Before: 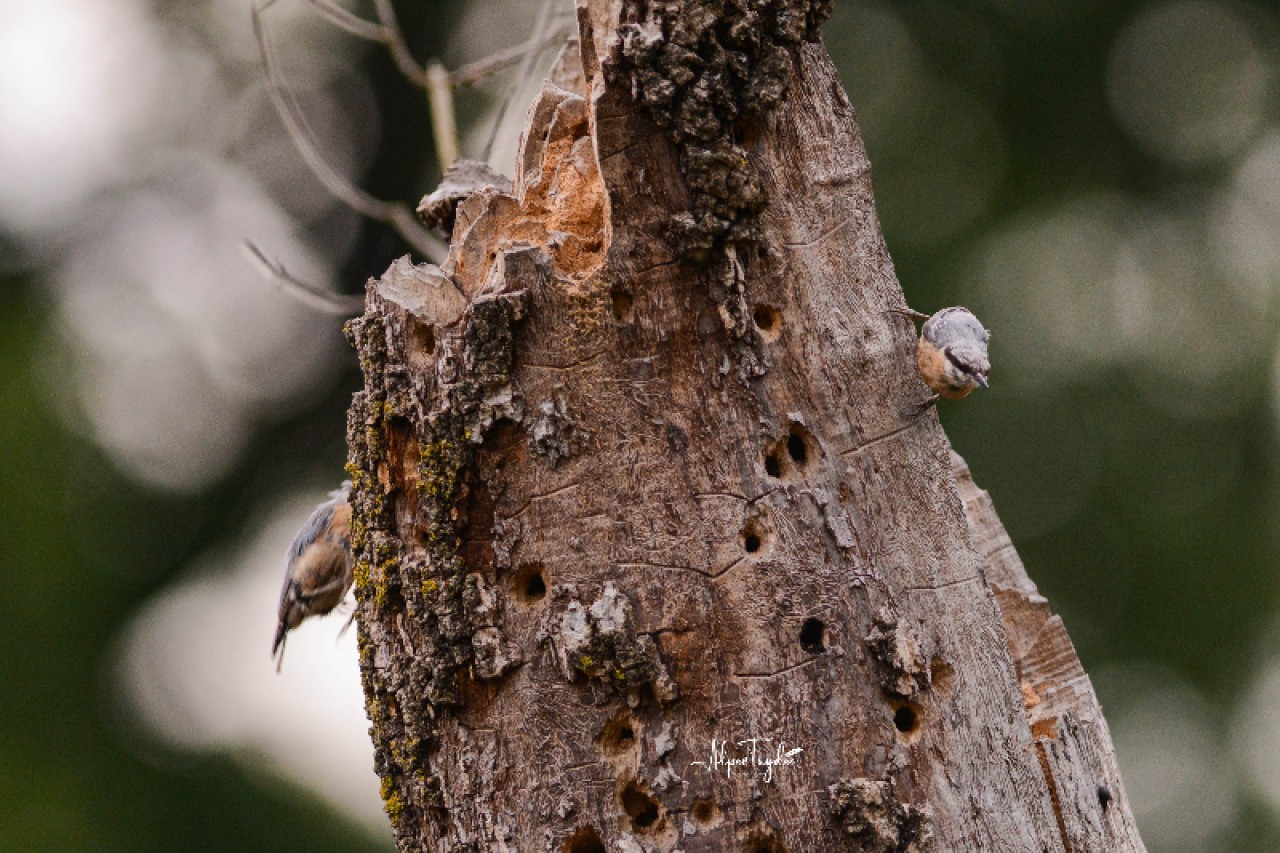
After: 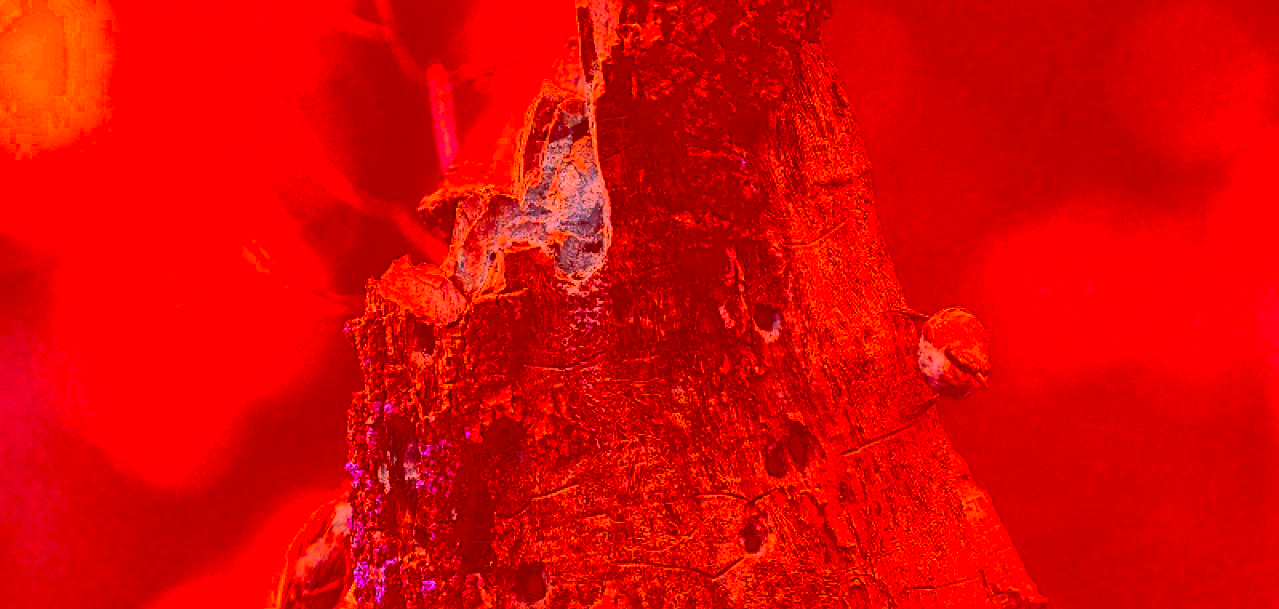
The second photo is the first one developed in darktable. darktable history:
crop: right 0.001%, bottom 28.57%
shadows and highlights: shadows 25.23, highlights -69.51, highlights color adjustment 78.99%
sharpen: amount 0.498
color correction: highlights a* -39.55, highlights b* -39.76, shadows a* -39.5, shadows b* -39.48, saturation -2.94
exposure: exposure 0.085 EV, compensate highlight preservation false
tone curve: curves: ch0 [(0, 0) (0.003, 0.156) (0.011, 0.156) (0.025, 0.157) (0.044, 0.164) (0.069, 0.172) (0.1, 0.181) (0.136, 0.191) (0.177, 0.214) (0.224, 0.245) (0.277, 0.285) (0.335, 0.333) (0.399, 0.387) (0.468, 0.471) (0.543, 0.556) (0.623, 0.648) (0.709, 0.734) (0.801, 0.809) (0.898, 0.891) (1, 1)], color space Lab, independent channels
